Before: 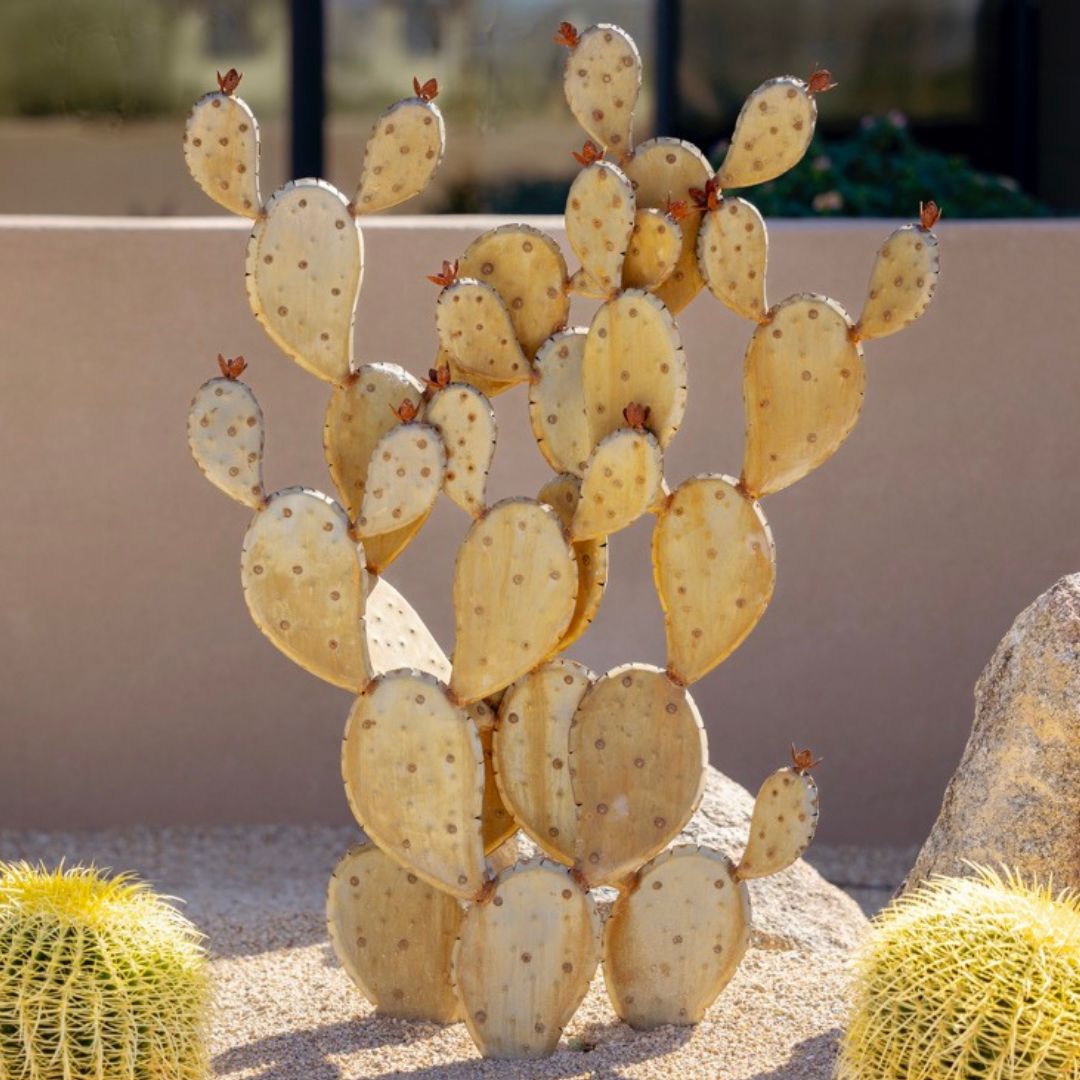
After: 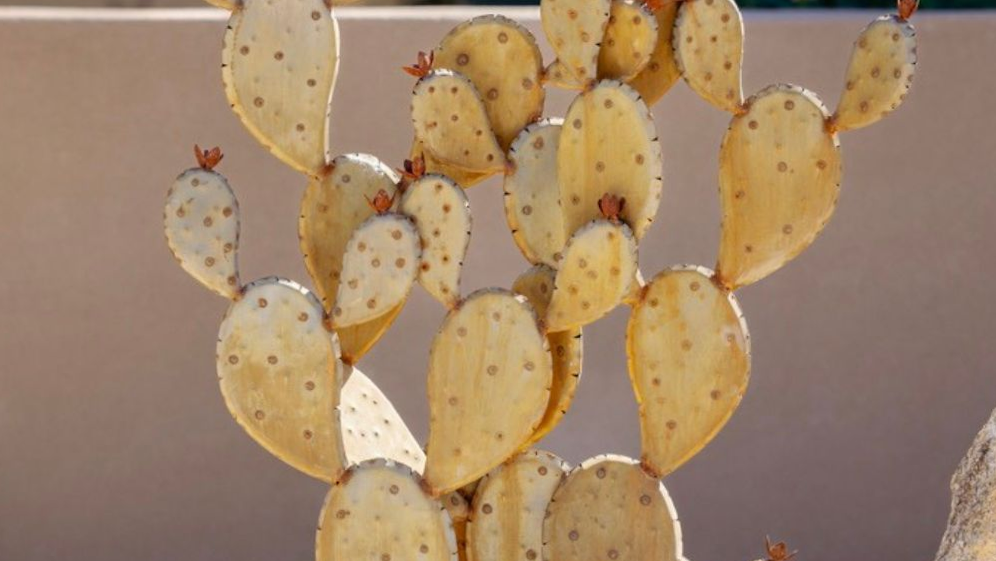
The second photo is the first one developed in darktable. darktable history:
rotate and perspective: rotation 0.192°, lens shift (horizontal) -0.015, crop left 0.005, crop right 0.996, crop top 0.006, crop bottom 0.99
crop: left 1.744%, top 19.225%, right 5.069%, bottom 28.357%
